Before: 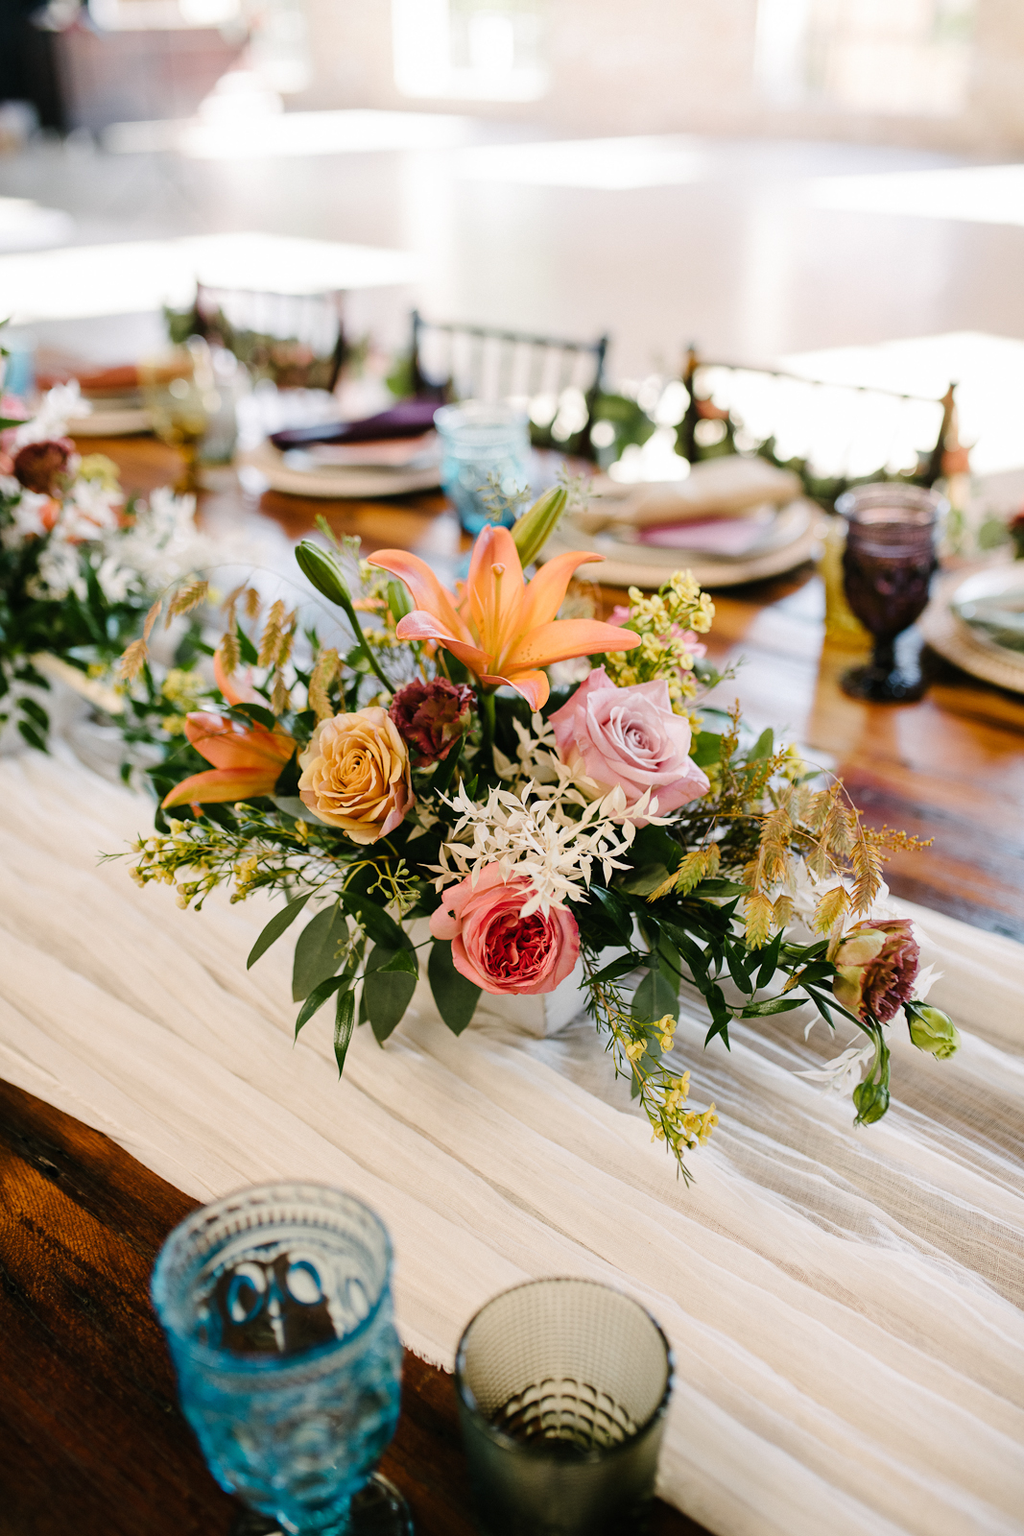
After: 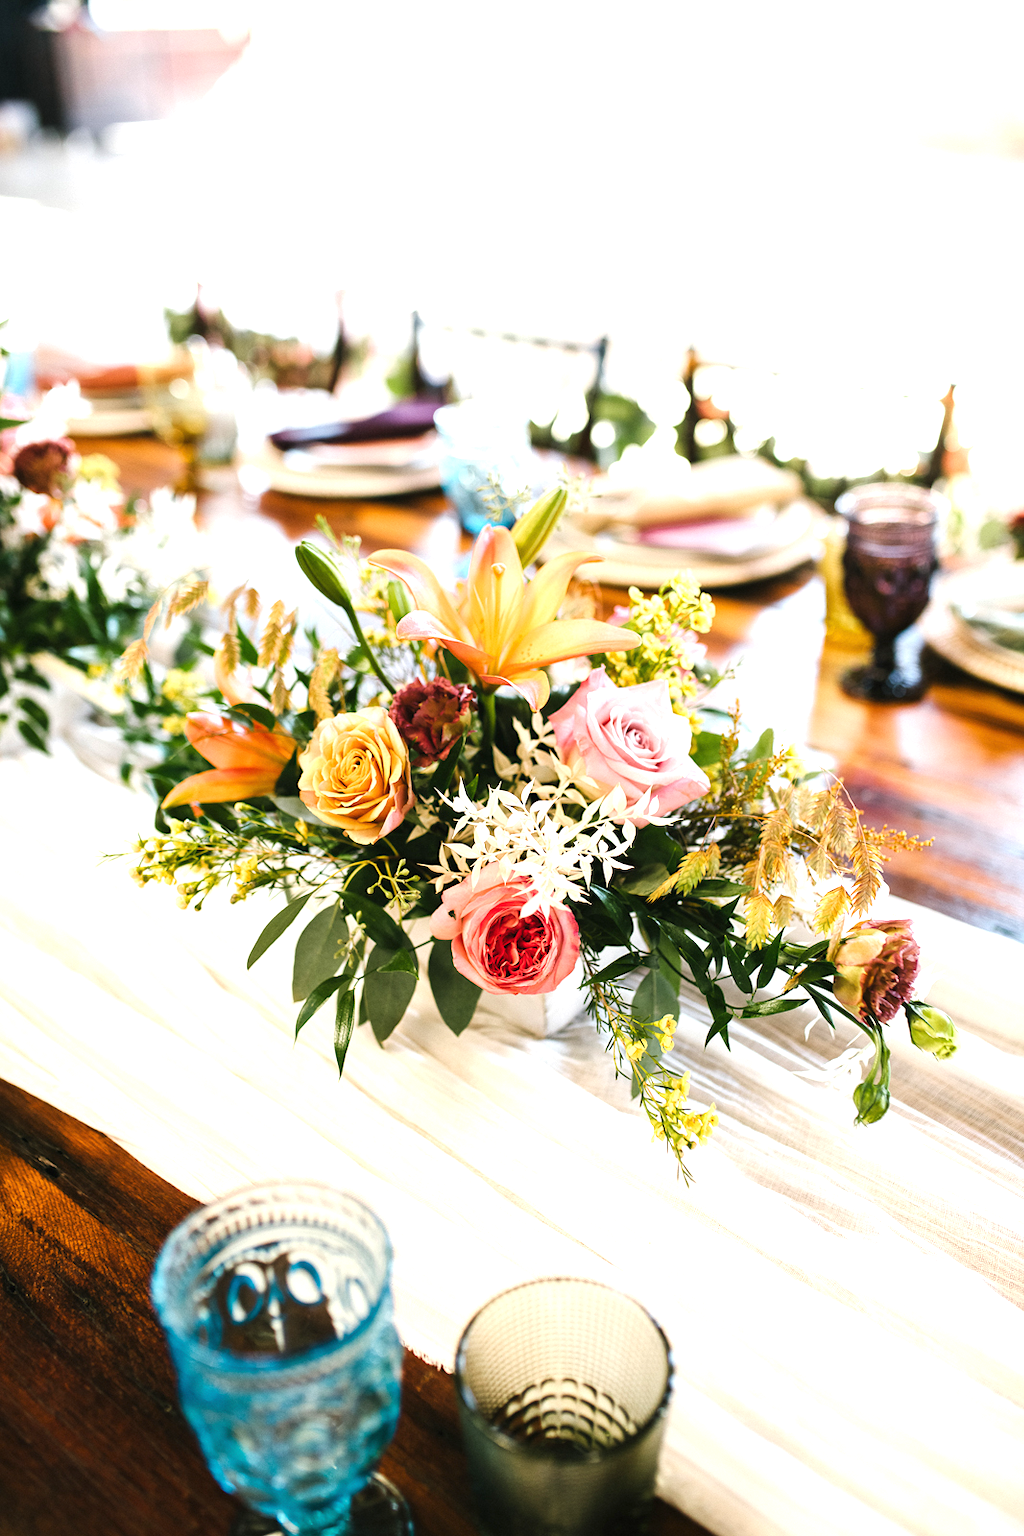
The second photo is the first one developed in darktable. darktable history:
exposure: black level correction 0, exposure 1.011 EV, compensate exposure bias true, compensate highlight preservation false
